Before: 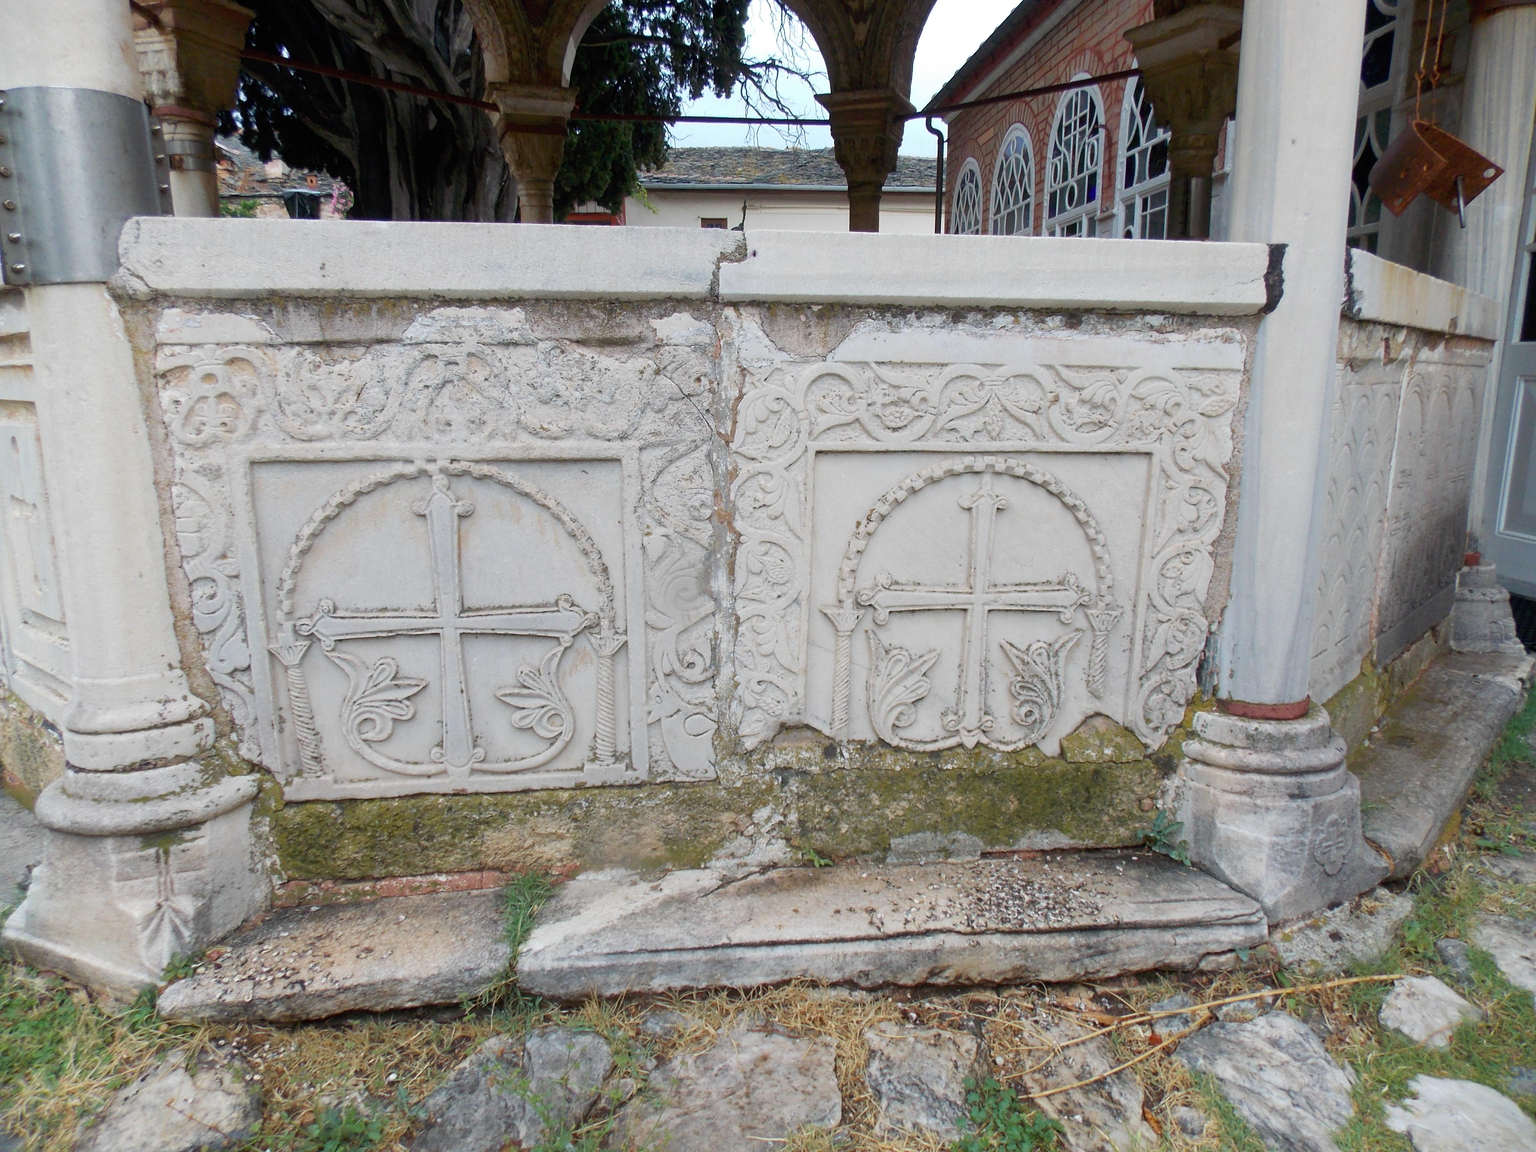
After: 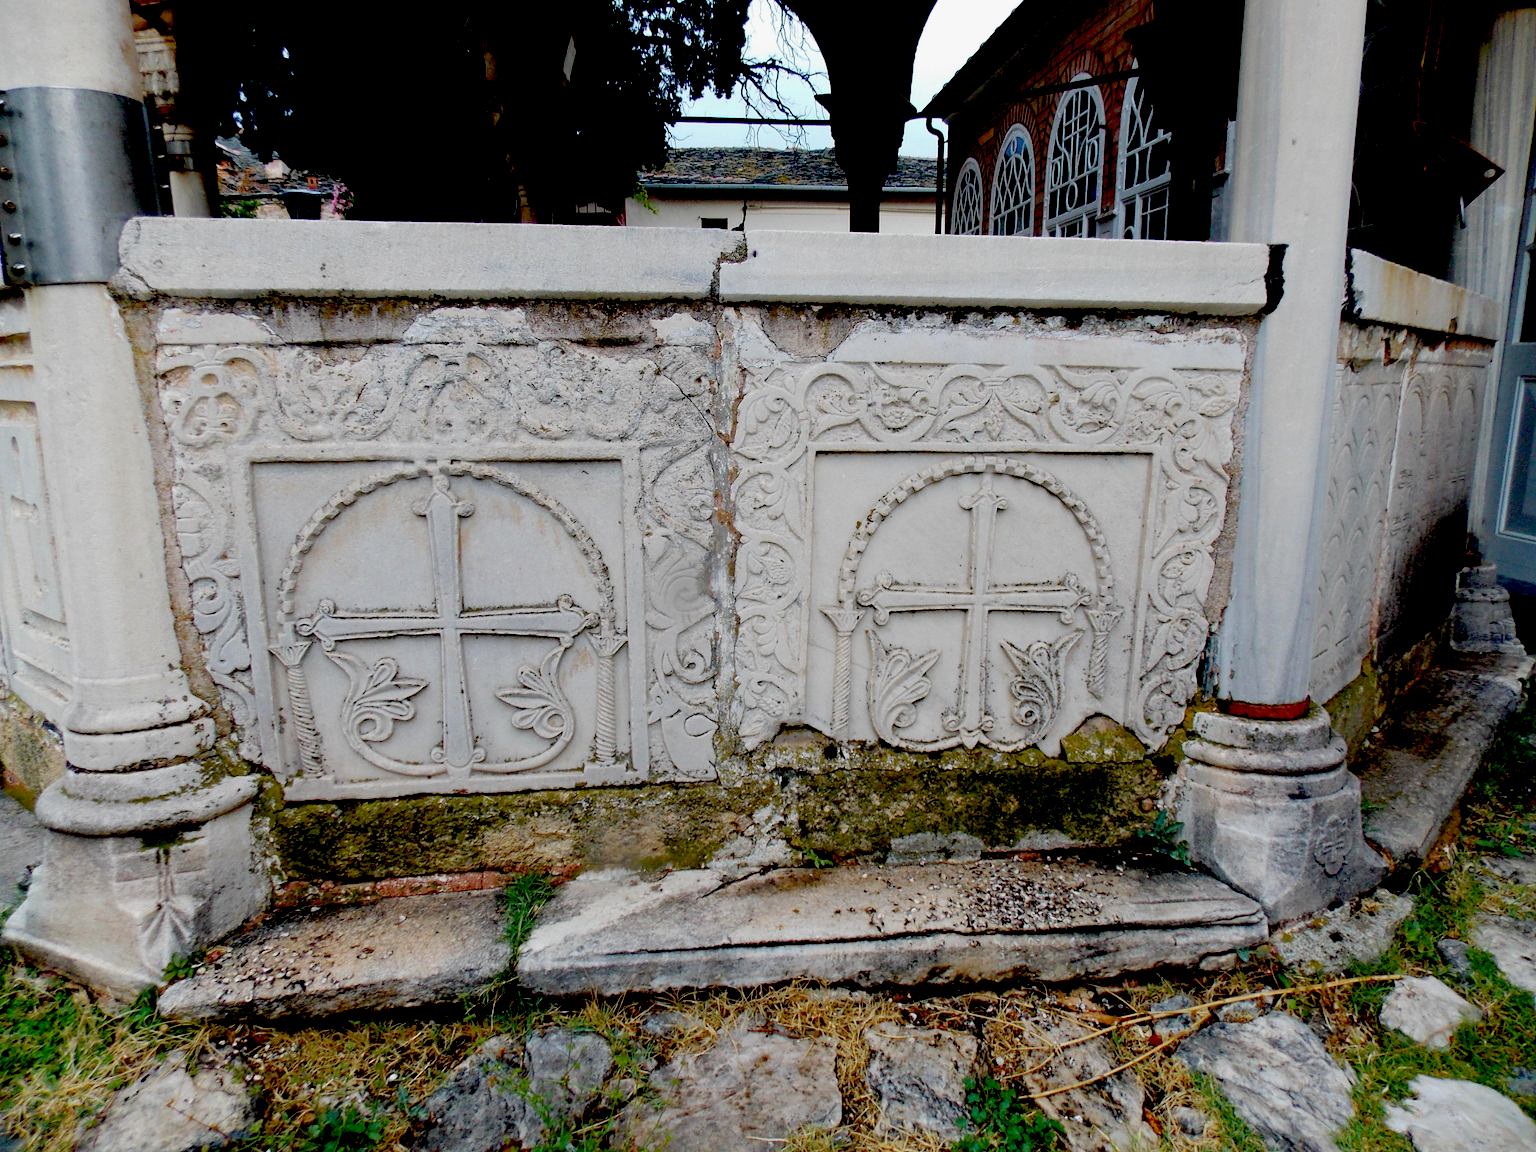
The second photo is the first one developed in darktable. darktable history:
exposure: black level correction 0.1, exposure -0.091 EV, compensate highlight preservation false
